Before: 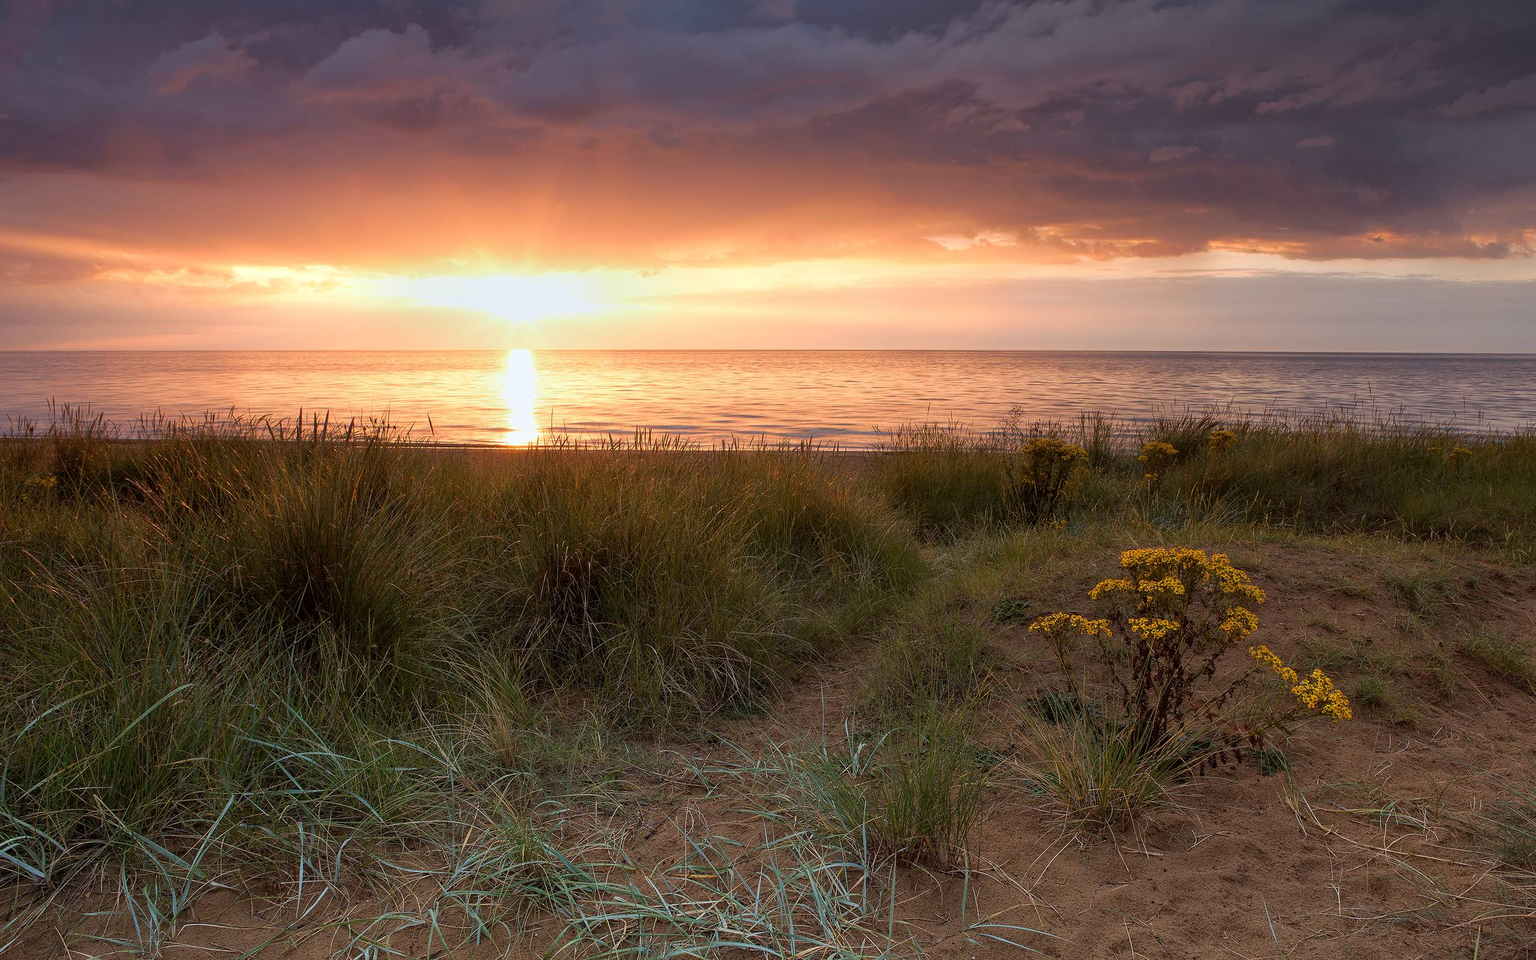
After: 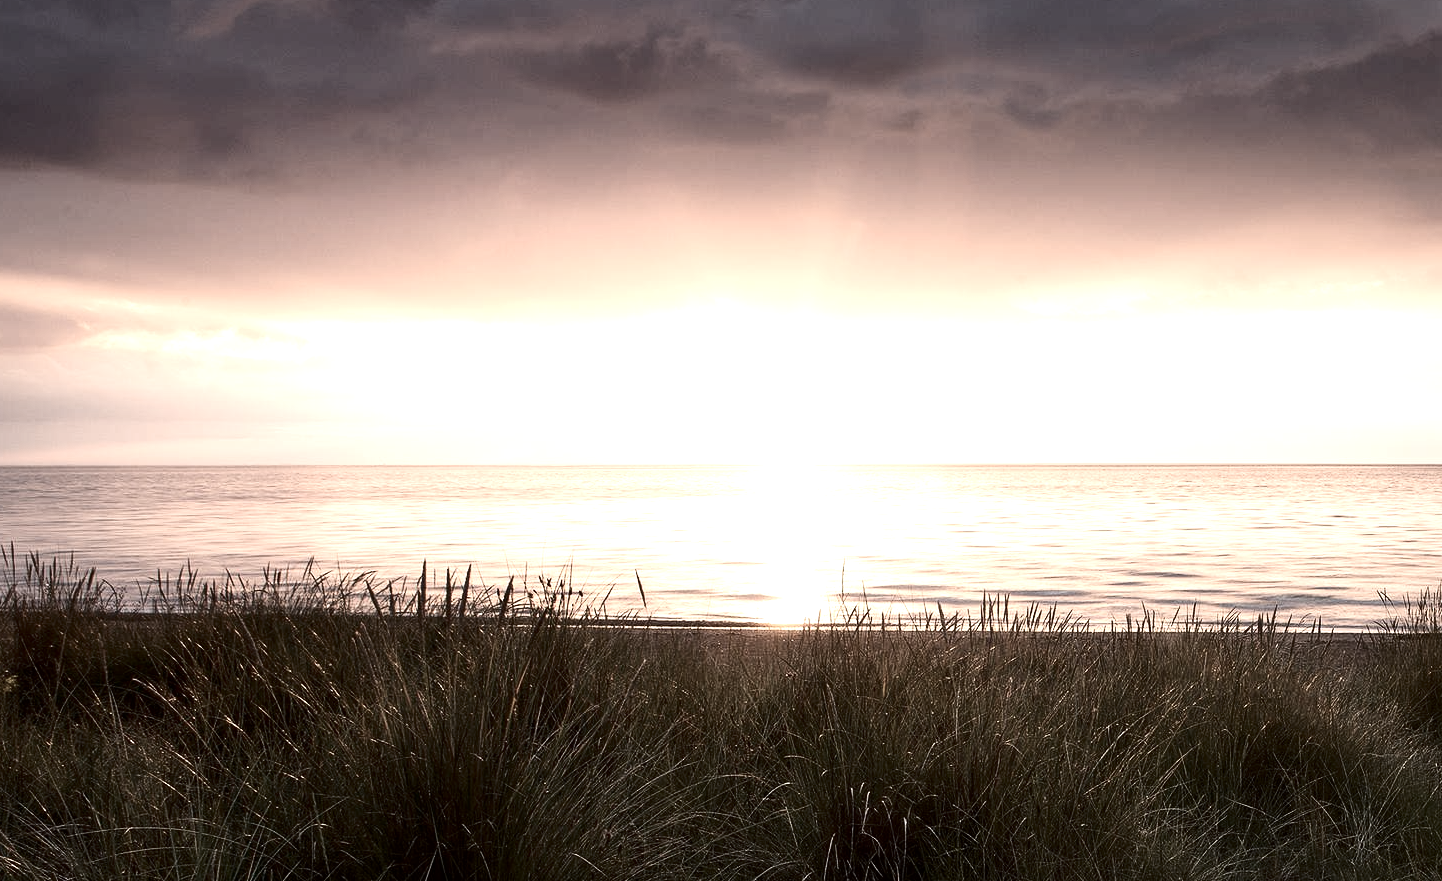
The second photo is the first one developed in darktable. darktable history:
crop and rotate: left 3.045%, top 7.503%, right 40.592%, bottom 37.411%
contrast brightness saturation: contrast 0.242, brightness -0.22, saturation 0.14
color zones: curves: ch1 [(0, 0.153) (0.143, 0.15) (0.286, 0.151) (0.429, 0.152) (0.571, 0.152) (0.714, 0.151) (0.857, 0.151) (1, 0.153)]
exposure: black level correction 0, exposure 0.951 EV, compensate highlight preservation false
